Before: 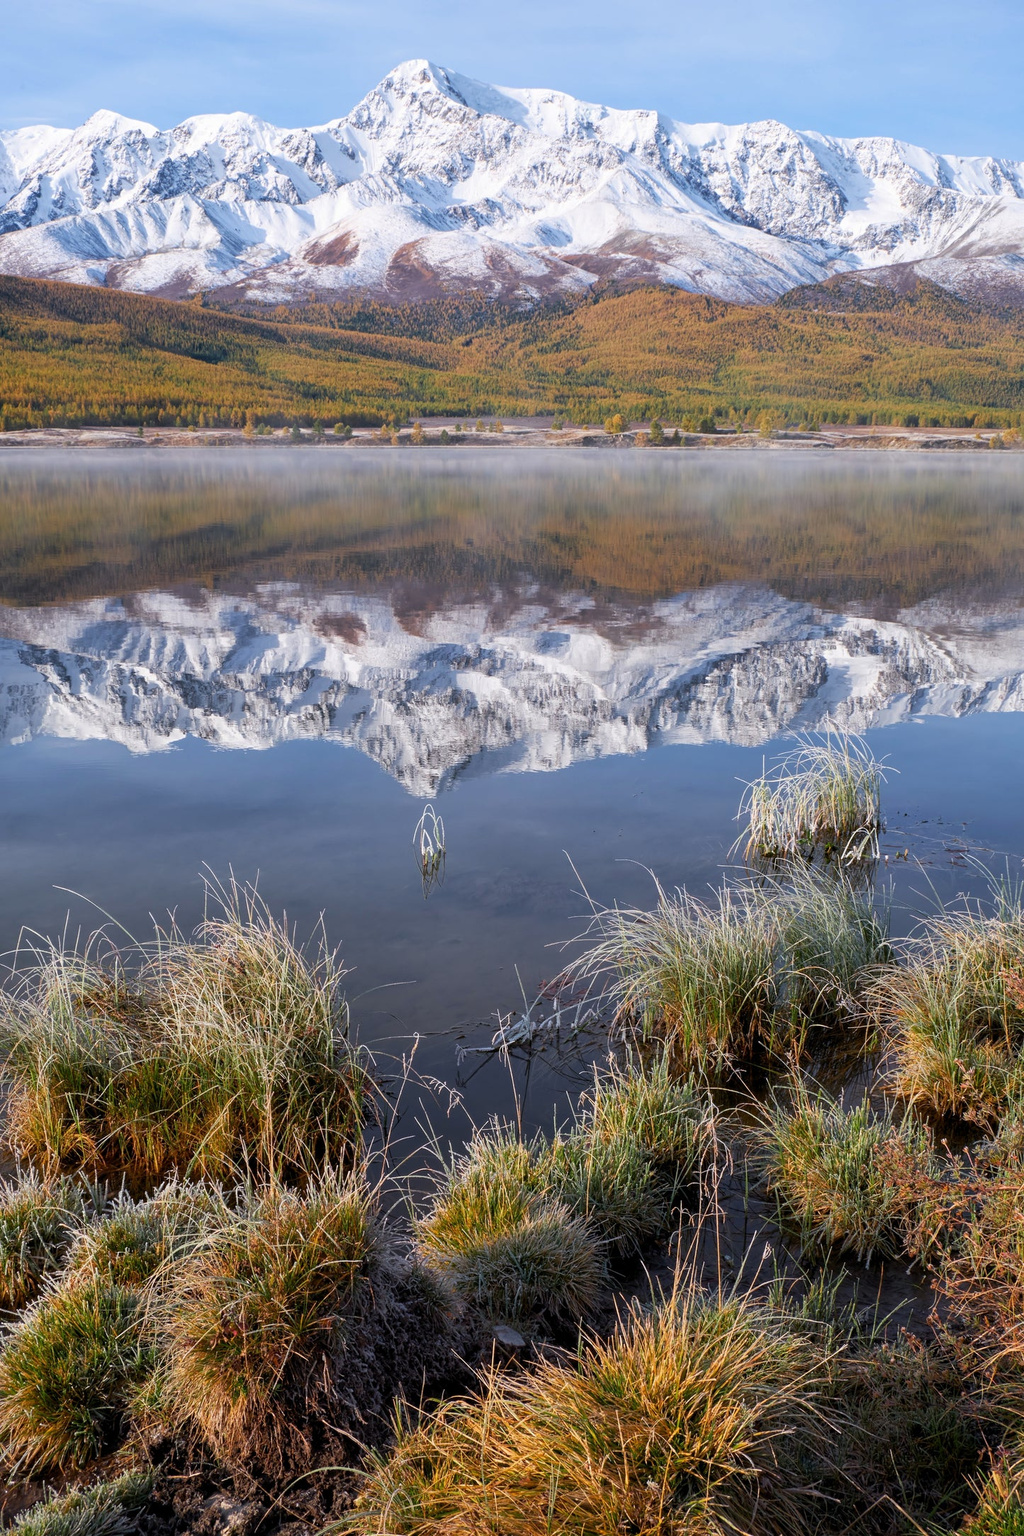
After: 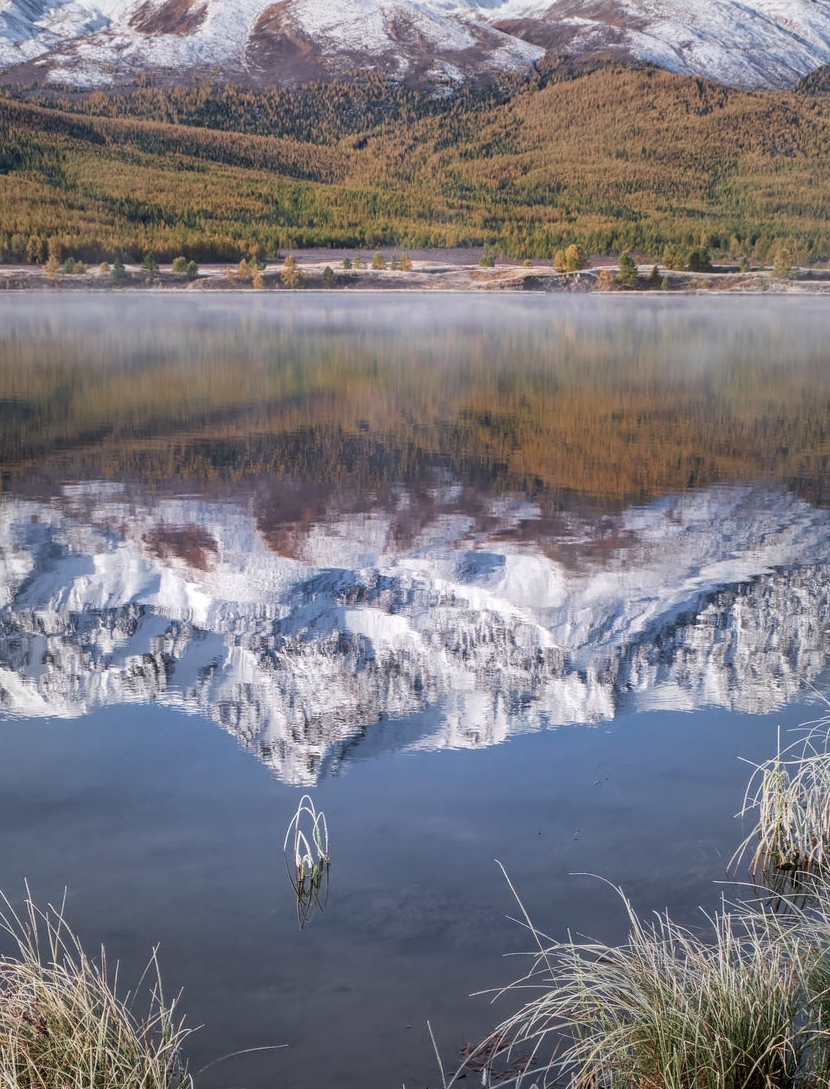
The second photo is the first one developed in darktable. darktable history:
local contrast: on, module defaults
vignetting: fall-off start 40.83%, fall-off radius 40.84%, brightness -0.175, saturation -0.308
velvia: strength 17.55%
crop: left 20.722%, top 15.689%, right 21.834%, bottom 34.052%
